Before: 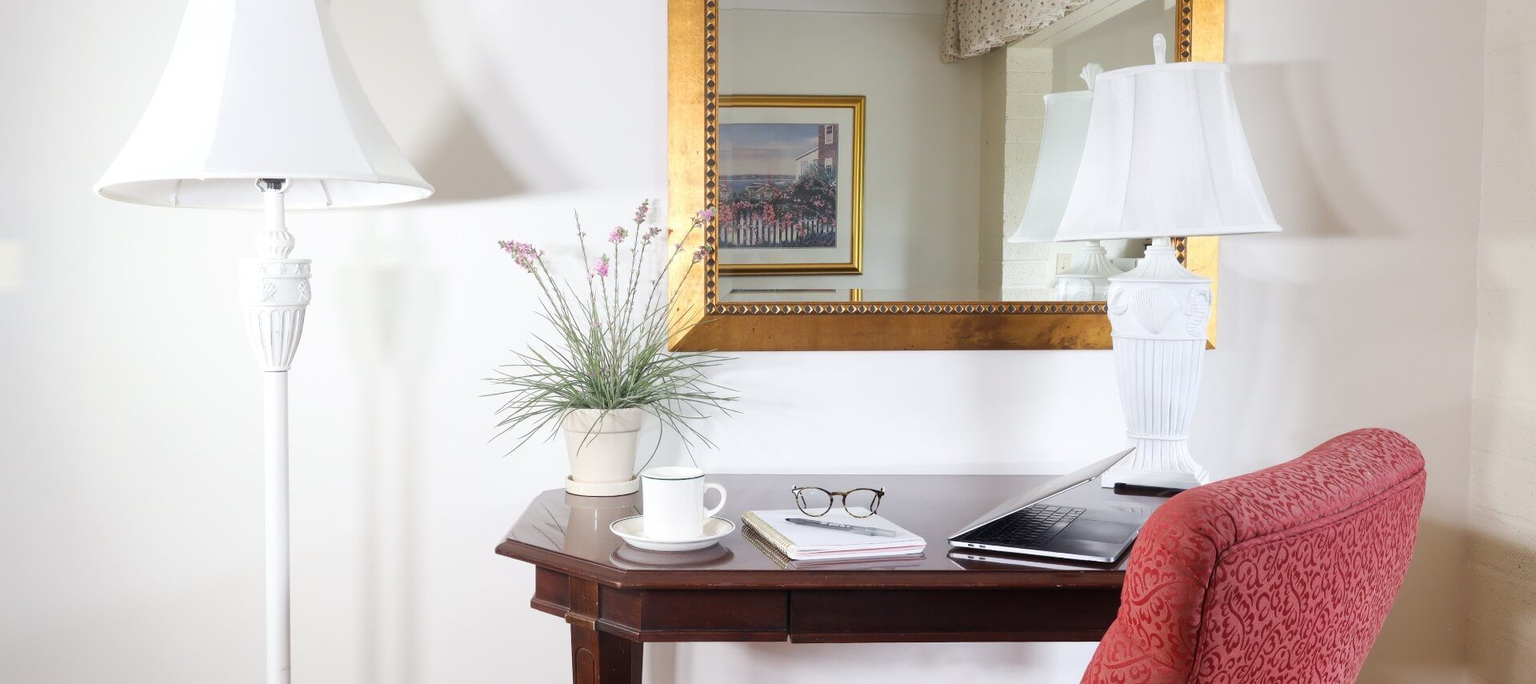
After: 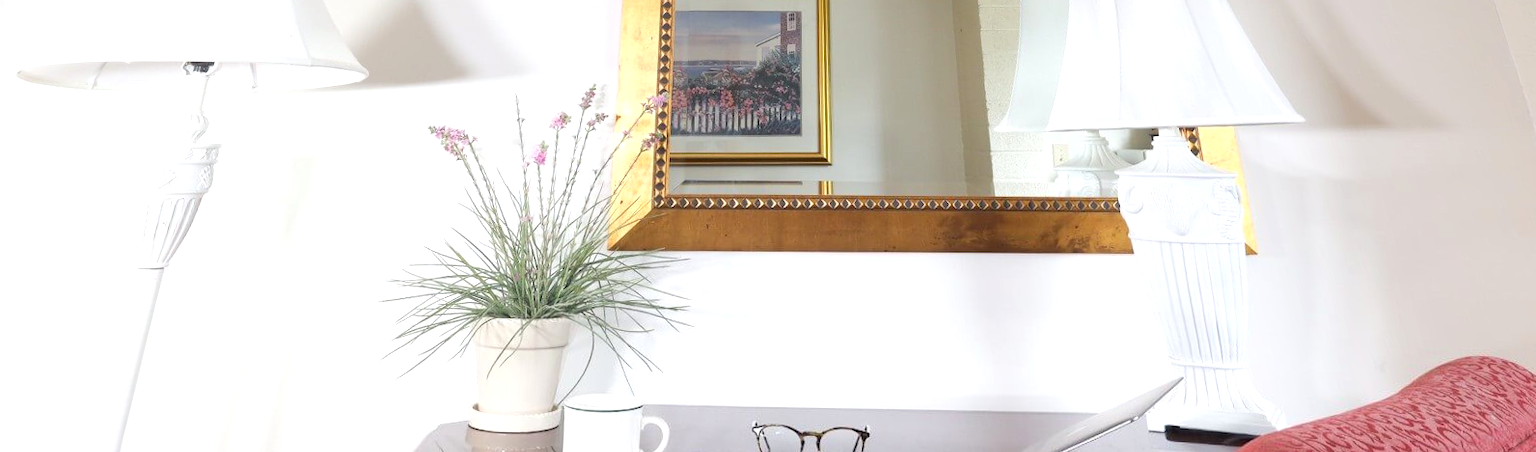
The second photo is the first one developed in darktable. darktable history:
rotate and perspective: rotation 0.72°, lens shift (vertical) -0.352, lens shift (horizontal) -0.051, crop left 0.152, crop right 0.859, crop top 0.019, crop bottom 0.964
exposure: exposure 0.29 EV, compensate highlight preservation false
crop and rotate: top 10.605%, bottom 33.274%
